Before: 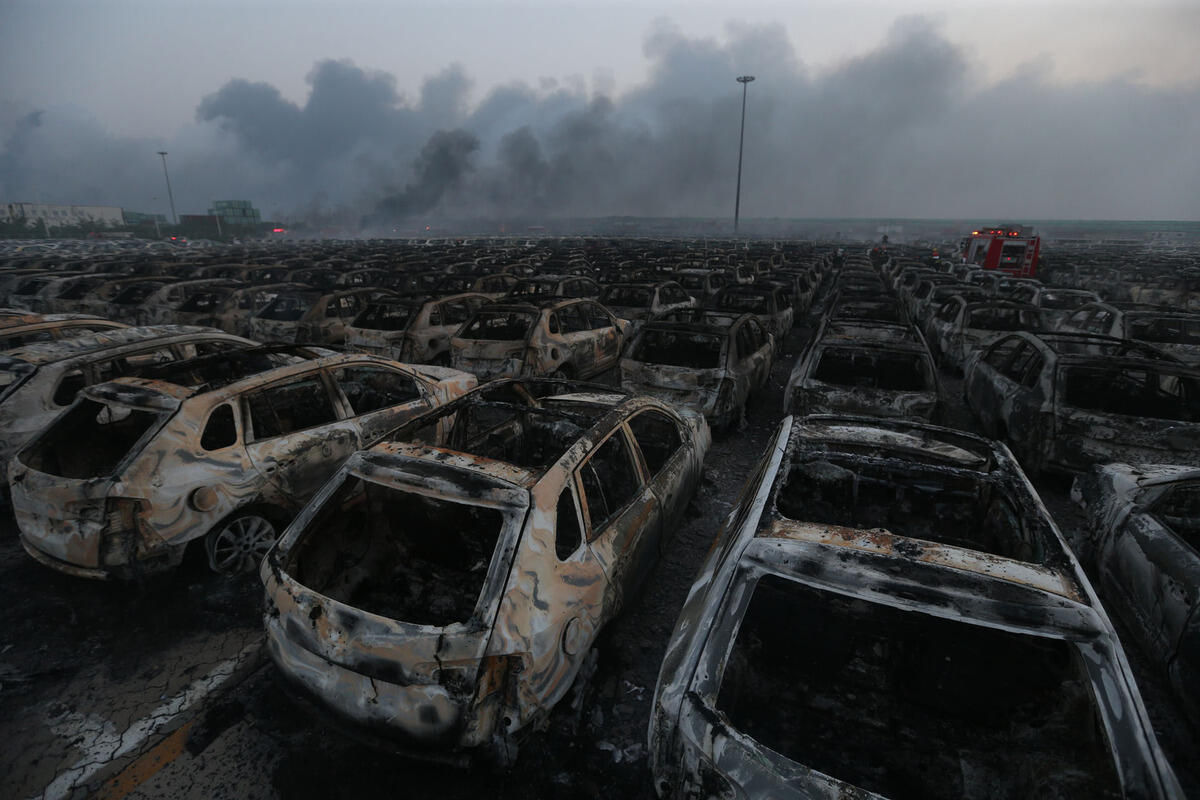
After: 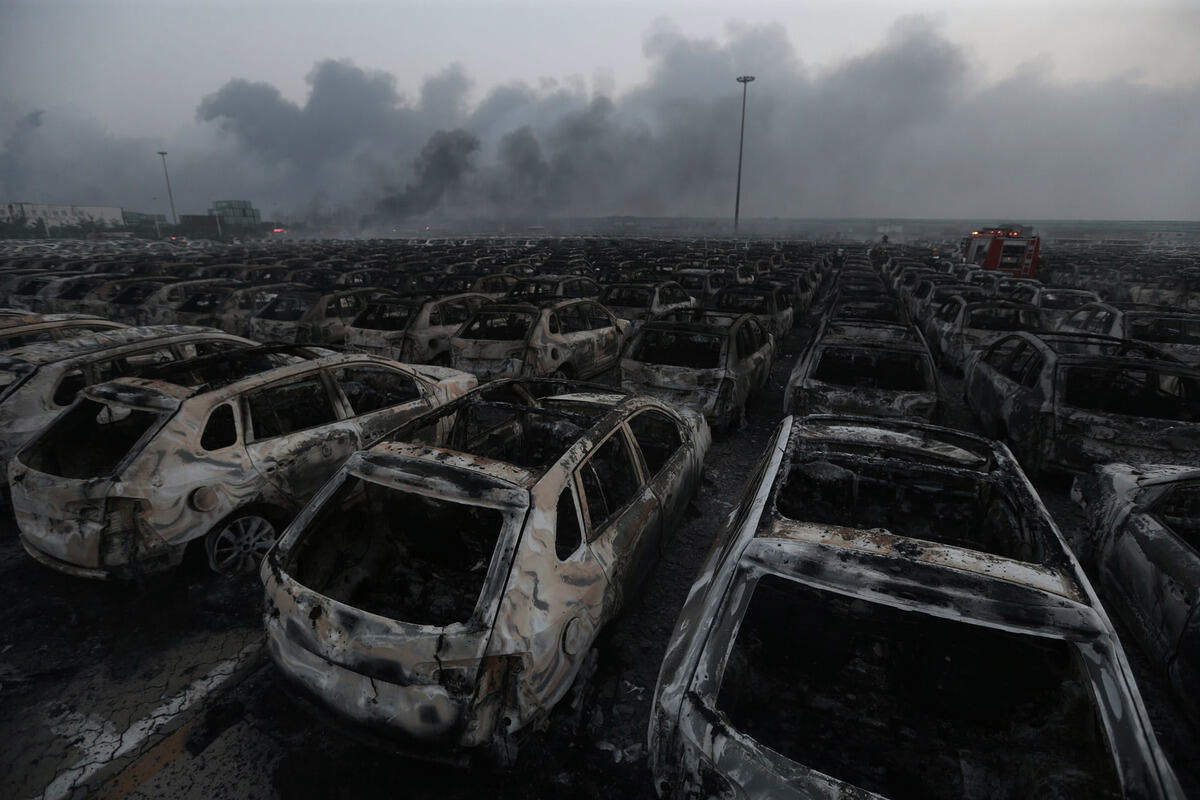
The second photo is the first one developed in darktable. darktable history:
contrast brightness saturation: contrast 0.103, saturation -0.368
